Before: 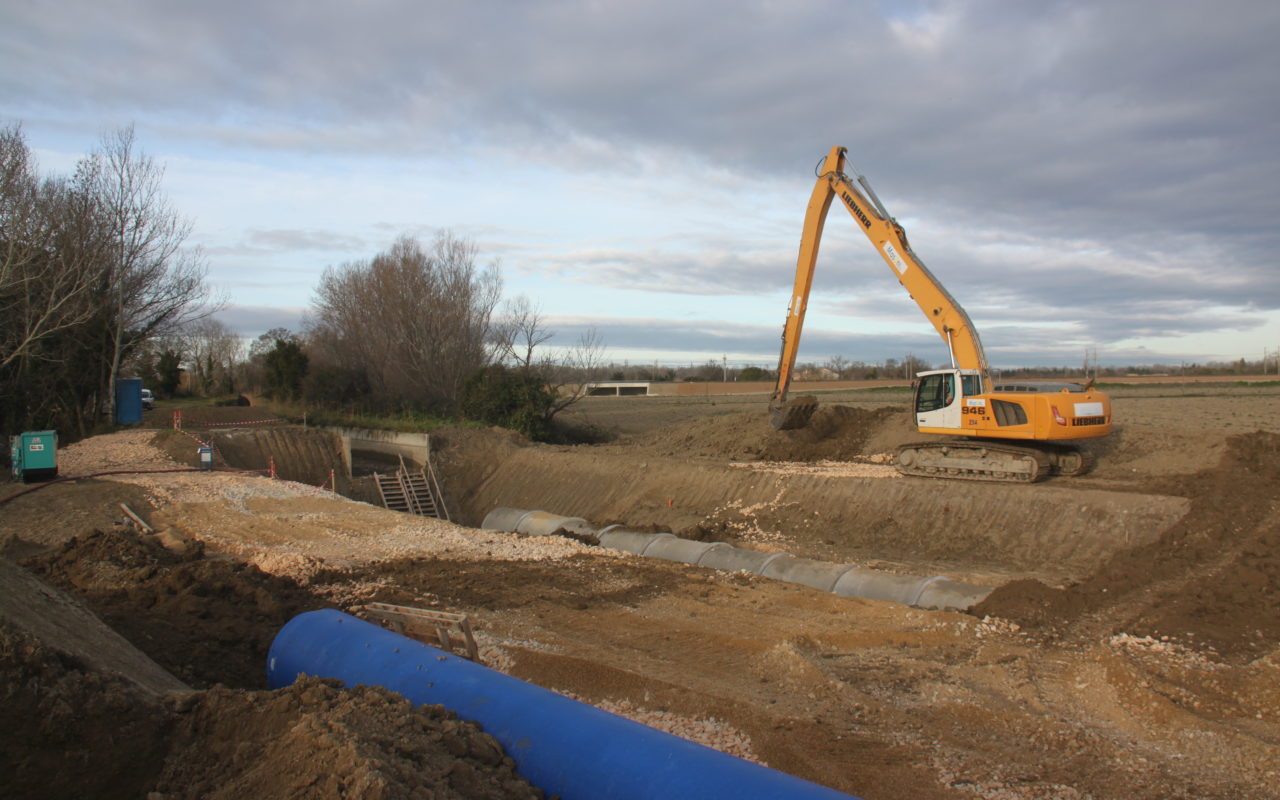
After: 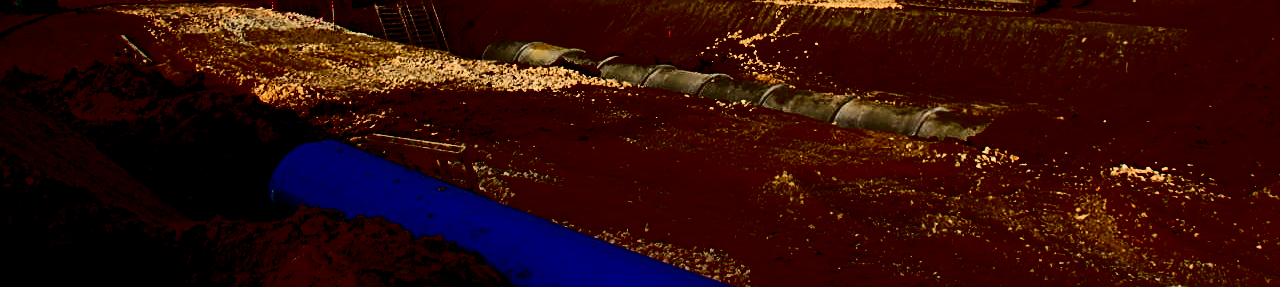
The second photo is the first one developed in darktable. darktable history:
sharpen: on, module defaults
contrast brightness saturation: contrast 0.781, brightness -0.983, saturation 0.993
velvia: on, module defaults
crop and rotate: top 58.705%, bottom 5.373%
